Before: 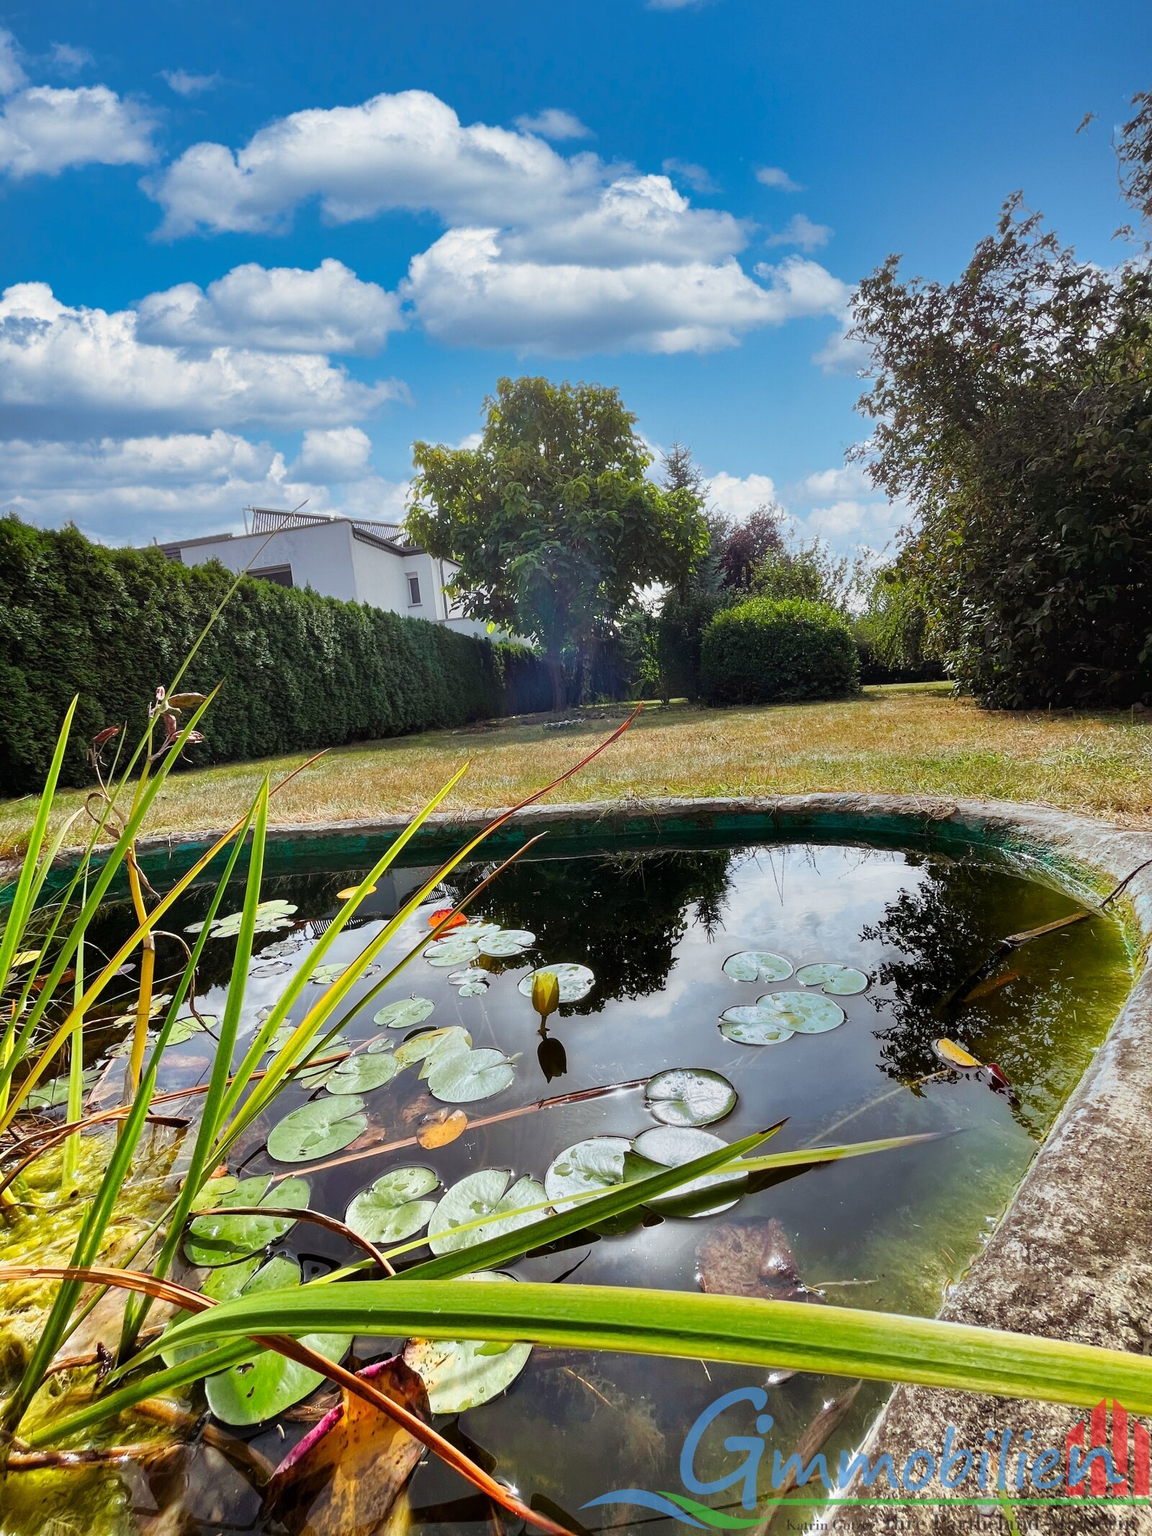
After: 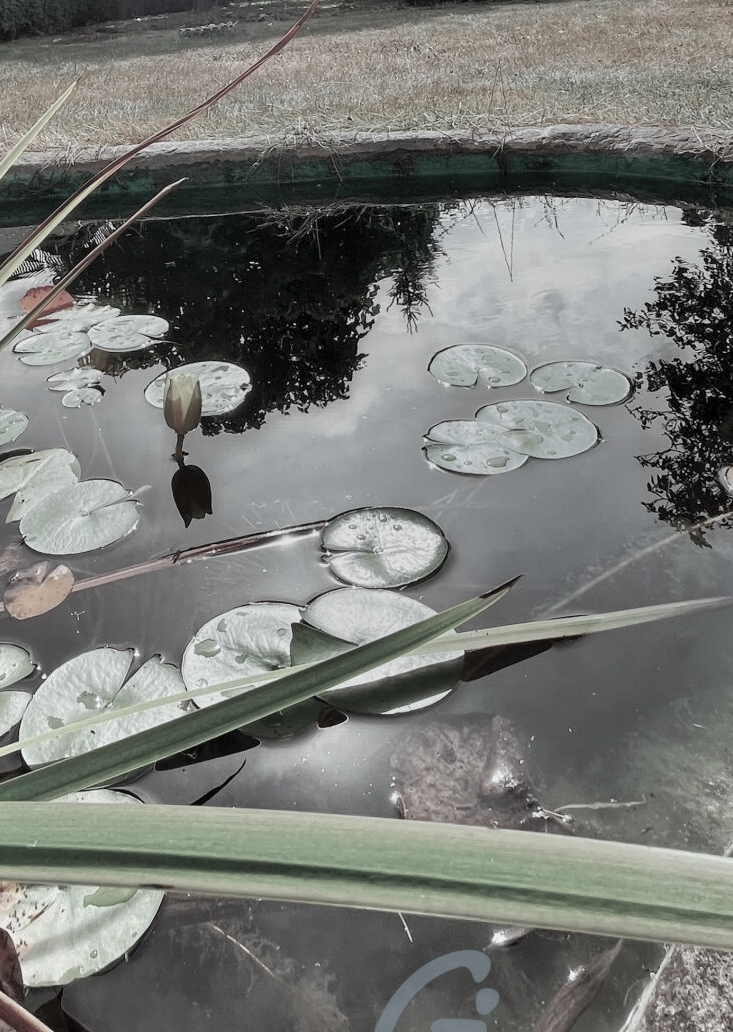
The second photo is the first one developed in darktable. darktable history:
shadows and highlights: on, module defaults
color zones: curves: ch0 [(0.11, 0.396) (0.195, 0.36) (0.25, 0.5) (0.303, 0.412) (0.357, 0.544) (0.75, 0.5) (0.967, 0.328)]; ch1 [(0, 0.468) (0.112, 0.512) (0.202, 0.6) (0.25, 0.5) (0.307, 0.352) (0.357, 0.544) (0.75, 0.5) (0.963, 0.524)]
color contrast: green-magenta contrast 0.3, blue-yellow contrast 0.15
crop: left 35.976%, top 45.819%, right 18.162%, bottom 5.807%
